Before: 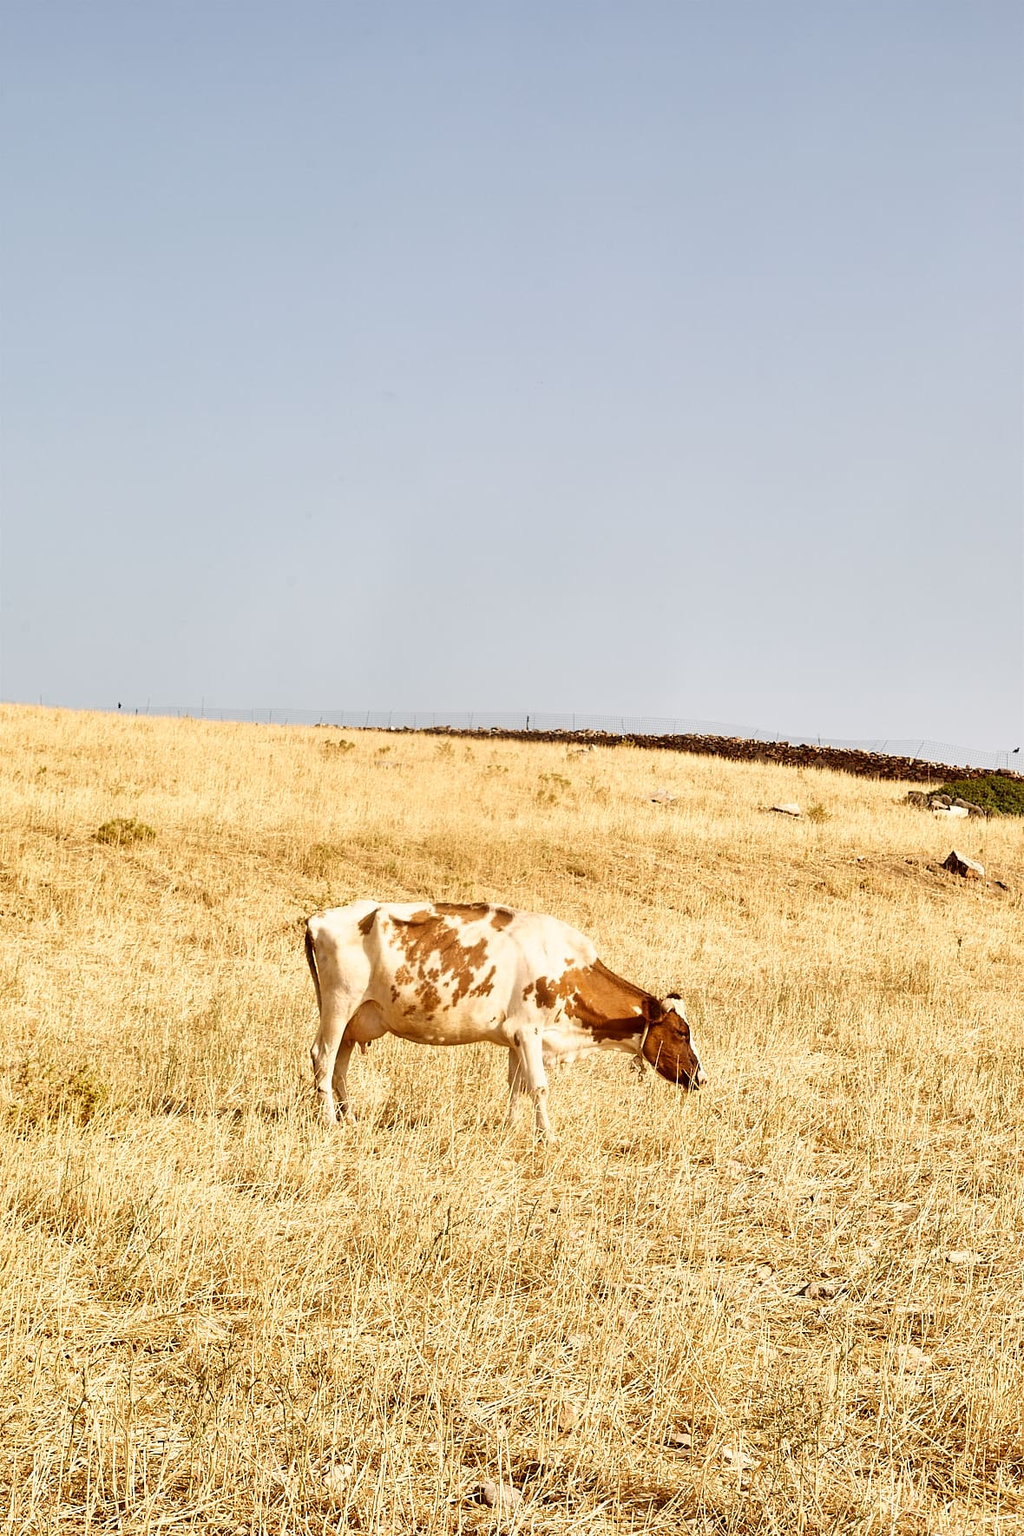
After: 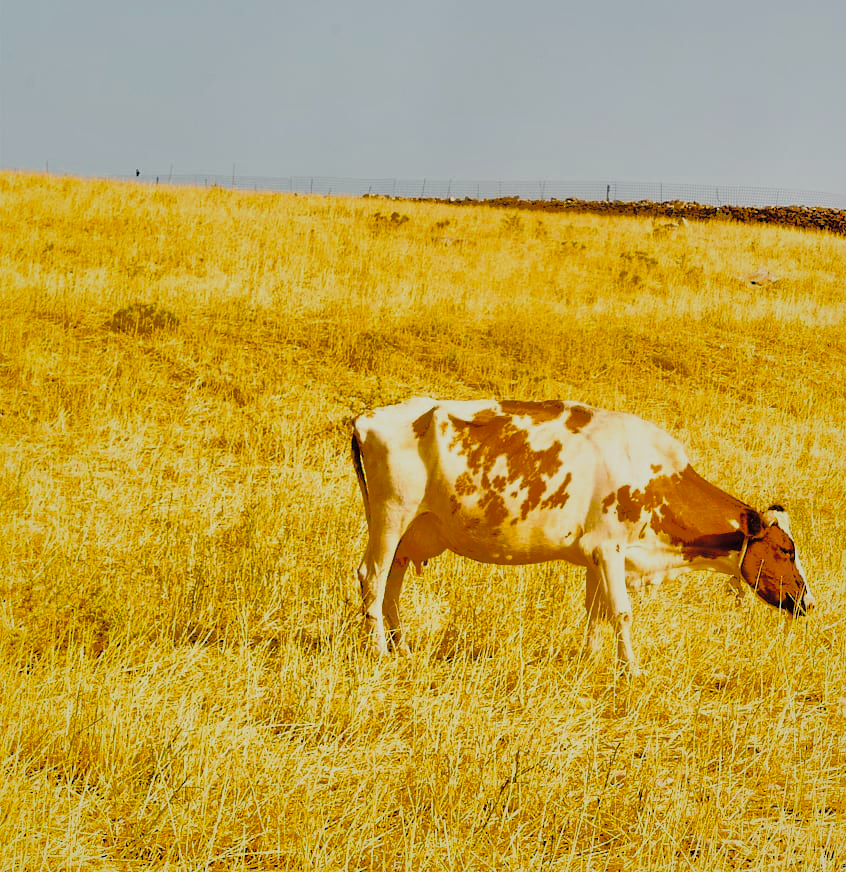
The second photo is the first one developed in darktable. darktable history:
shadows and highlights: shadows 25.67, highlights -70.6
color balance rgb: shadows lift › chroma 2.059%, shadows lift › hue 246.88°, highlights gain › luminance 14.934%, linear chroma grading › global chroma 18.443%, perceptual saturation grading › global saturation 19.186%, global vibrance 20%
exposure: exposure 0.124 EV, compensate exposure bias true, compensate highlight preservation false
crop: top 36.172%, right 28.258%, bottom 14.537%
tone curve: curves: ch0 [(0, 0) (0.081, 0.044) (0.185, 0.13) (0.283, 0.238) (0.416, 0.449) (0.495, 0.524) (0.686, 0.743) (0.826, 0.865) (0.978, 0.988)]; ch1 [(0, 0) (0.147, 0.166) (0.321, 0.362) (0.371, 0.402) (0.423, 0.442) (0.479, 0.472) (0.505, 0.497) (0.521, 0.506) (0.551, 0.537) (0.586, 0.574) (0.625, 0.618) (0.68, 0.681) (1, 1)]; ch2 [(0, 0) (0.346, 0.362) (0.404, 0.427) (0.502, 0.495) (0.531, 0.513) (0.547, 0.533) (0.582, 0.596) (0.629, 0.631) (0.717, 0.678) (1, 1)], preserve colors none
filmic rgb: black relative exposure -7.65 EV, white relative exposure 4.56 EV, hardness 3.61, contrast 1.051
contrast brightness saturation: brightness 0.143
color correction: highlights a* -2.46, highlights b* 2.59
